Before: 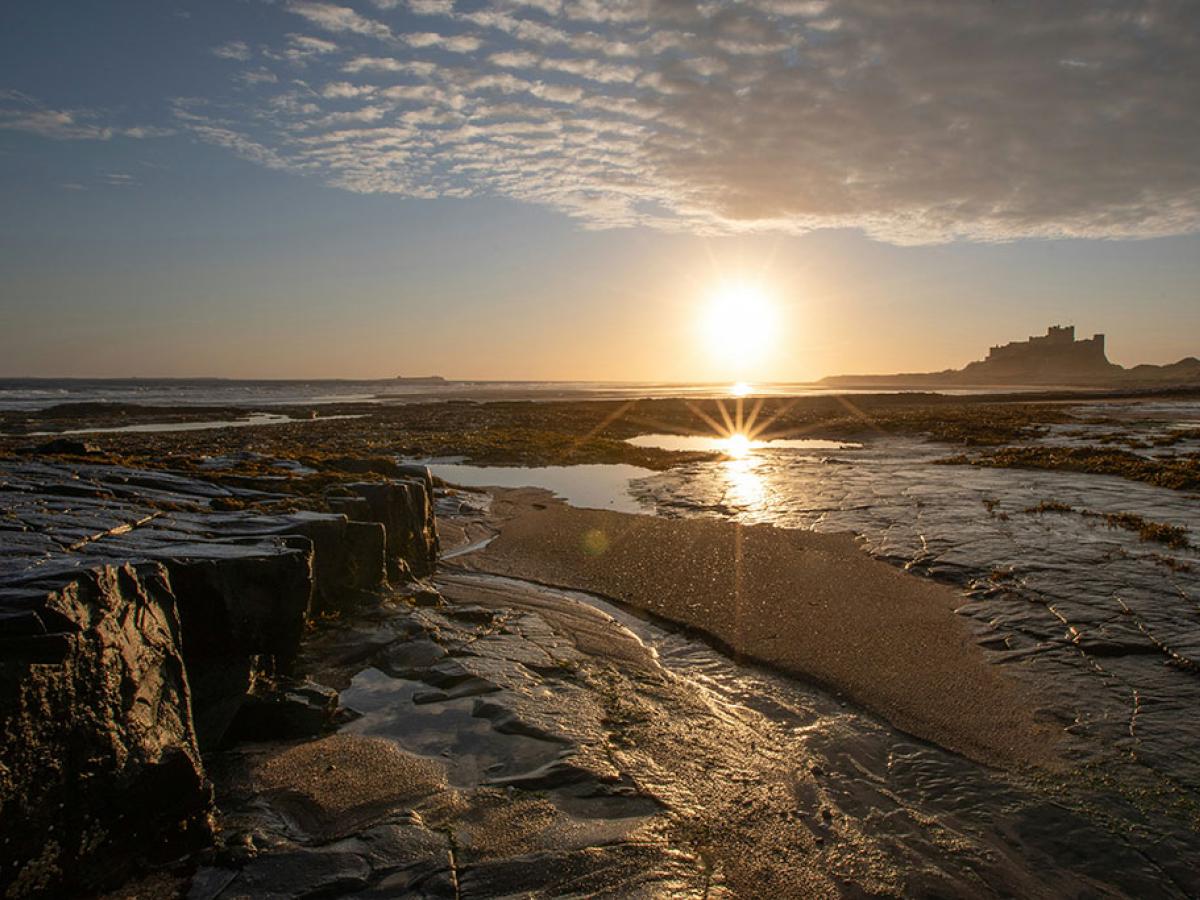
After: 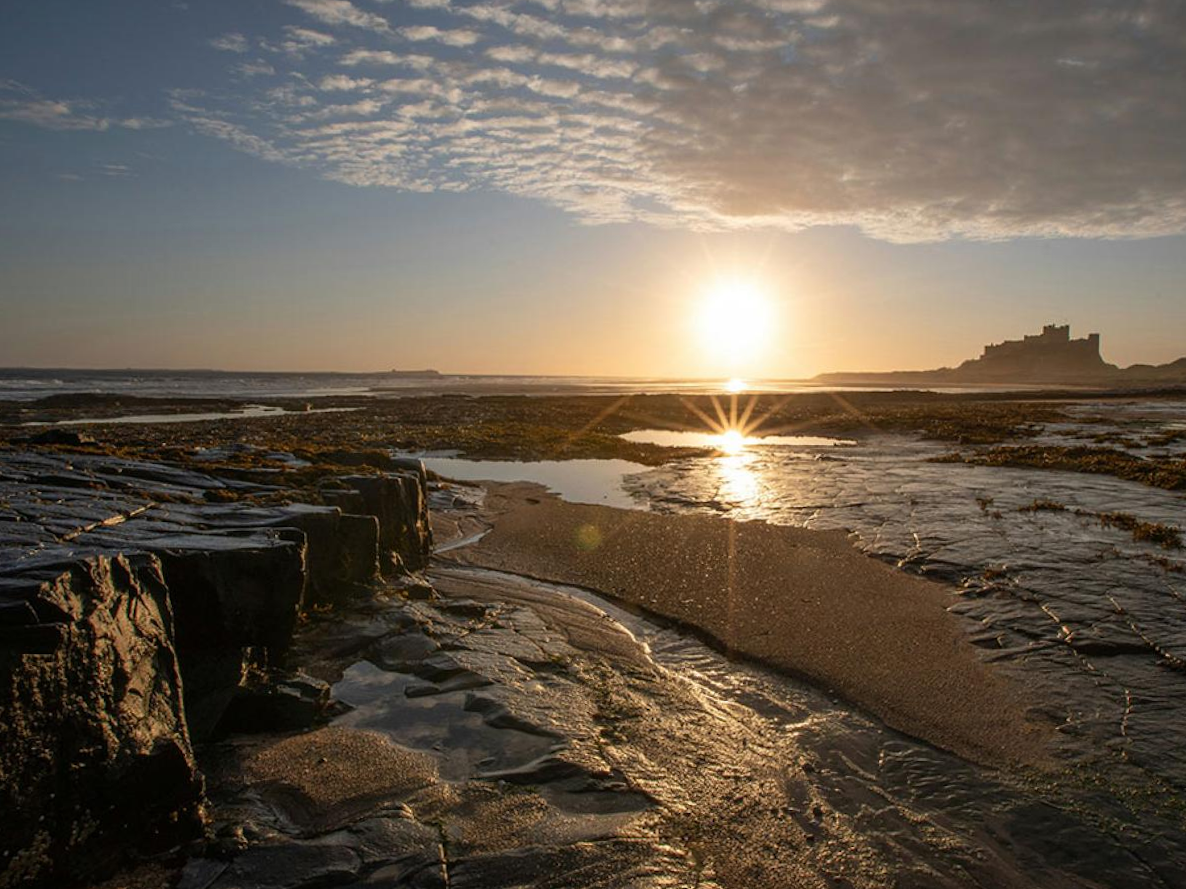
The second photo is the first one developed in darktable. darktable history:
crop and rotate: angle -0.5°
exposure: compensate highlight preservation false
tone equalizer: on, module defaults
